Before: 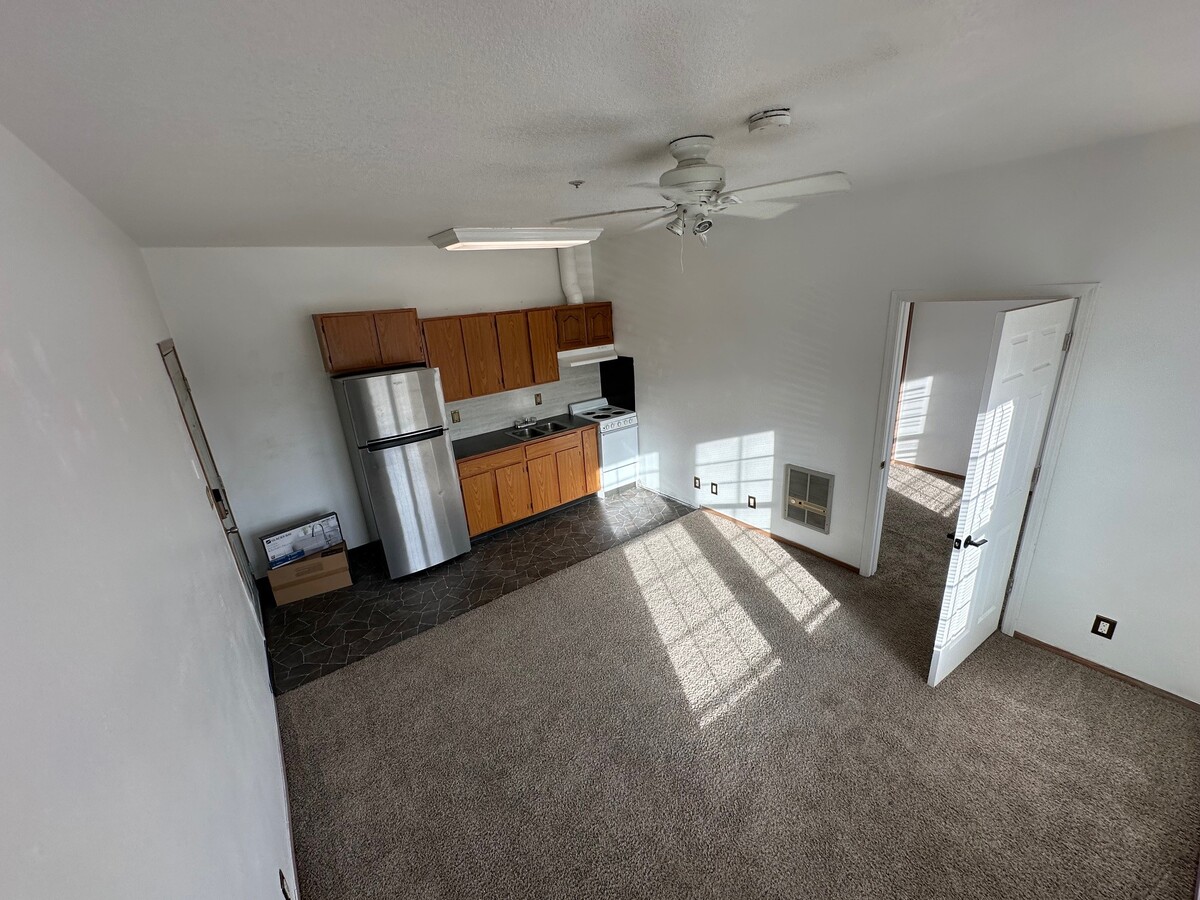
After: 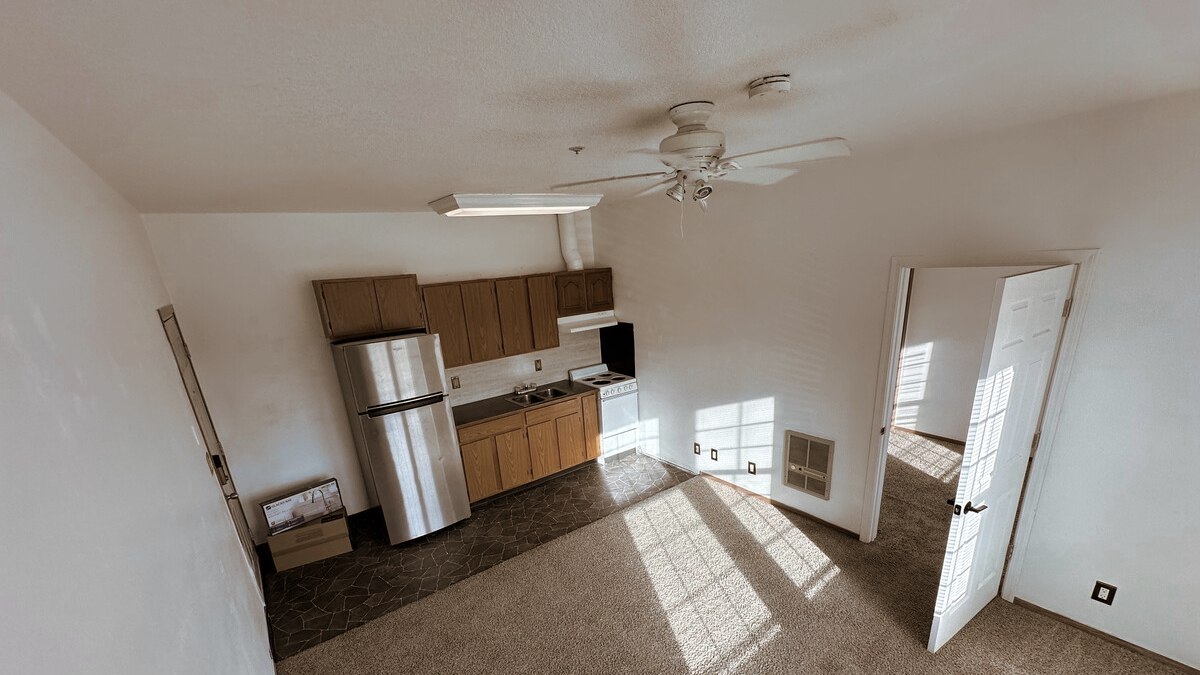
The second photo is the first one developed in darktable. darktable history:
split-toning: shadows › hue 32.4°, shadows › saturation 0.51, highlights › hue 180°, highlights › saturation 0, balance -60.17, compress 55.19%
color zones: curves: ch0 [(0, 0.5) (0.125, 0.4) (0.25, 0.5) (0.375, 0.4) (0.5, 0.4) (0.625, 0.6) (0.75, 0.6) (0.875, 0.5)]; ch1 [(0, 0.35) (0.125, 0.45) (0.25, 0.35) (0.375, 0.35) (0.5, 0.35) (0.625, 0.35) (0.75, 0.45) (0.875, 0.35)]; ch2 [(0, 0.6) (0.125, 0.5) (0.25, 0.5) (0.375, 0.6) (0.5, 0.6) (0.625, 0.5) (0.75, 0.5) (0.875, 0.5)]
crop: top 3.857%, bottom 21.132%
